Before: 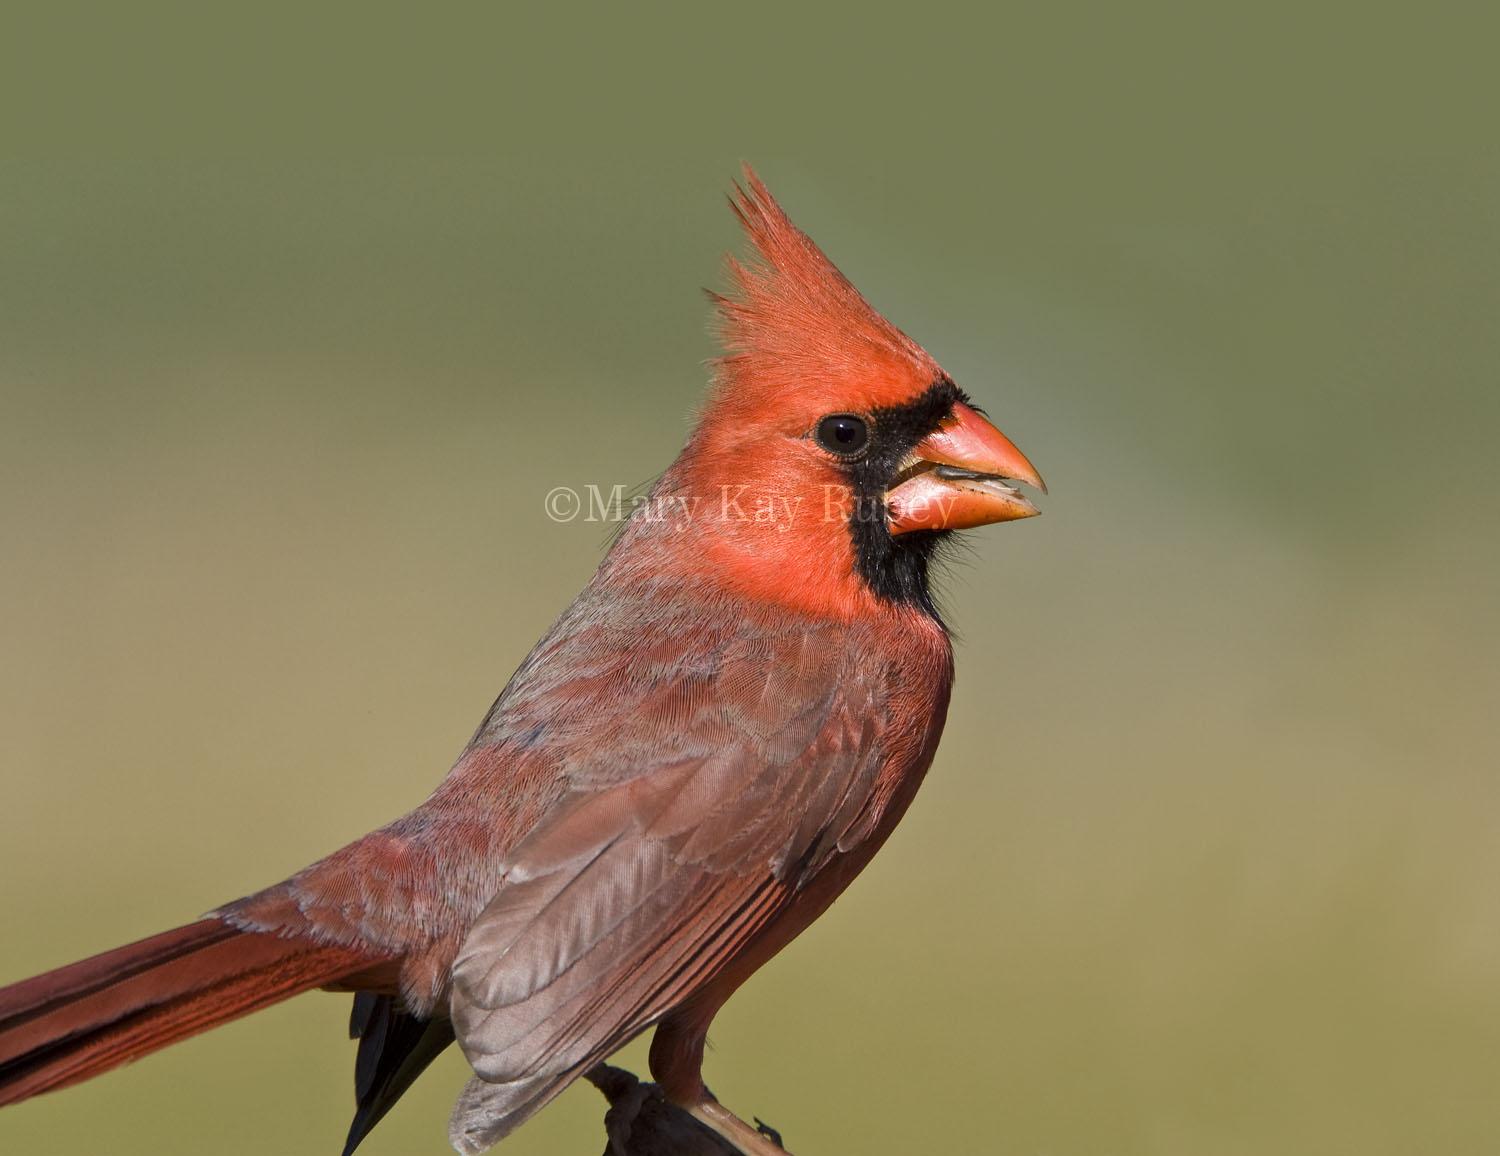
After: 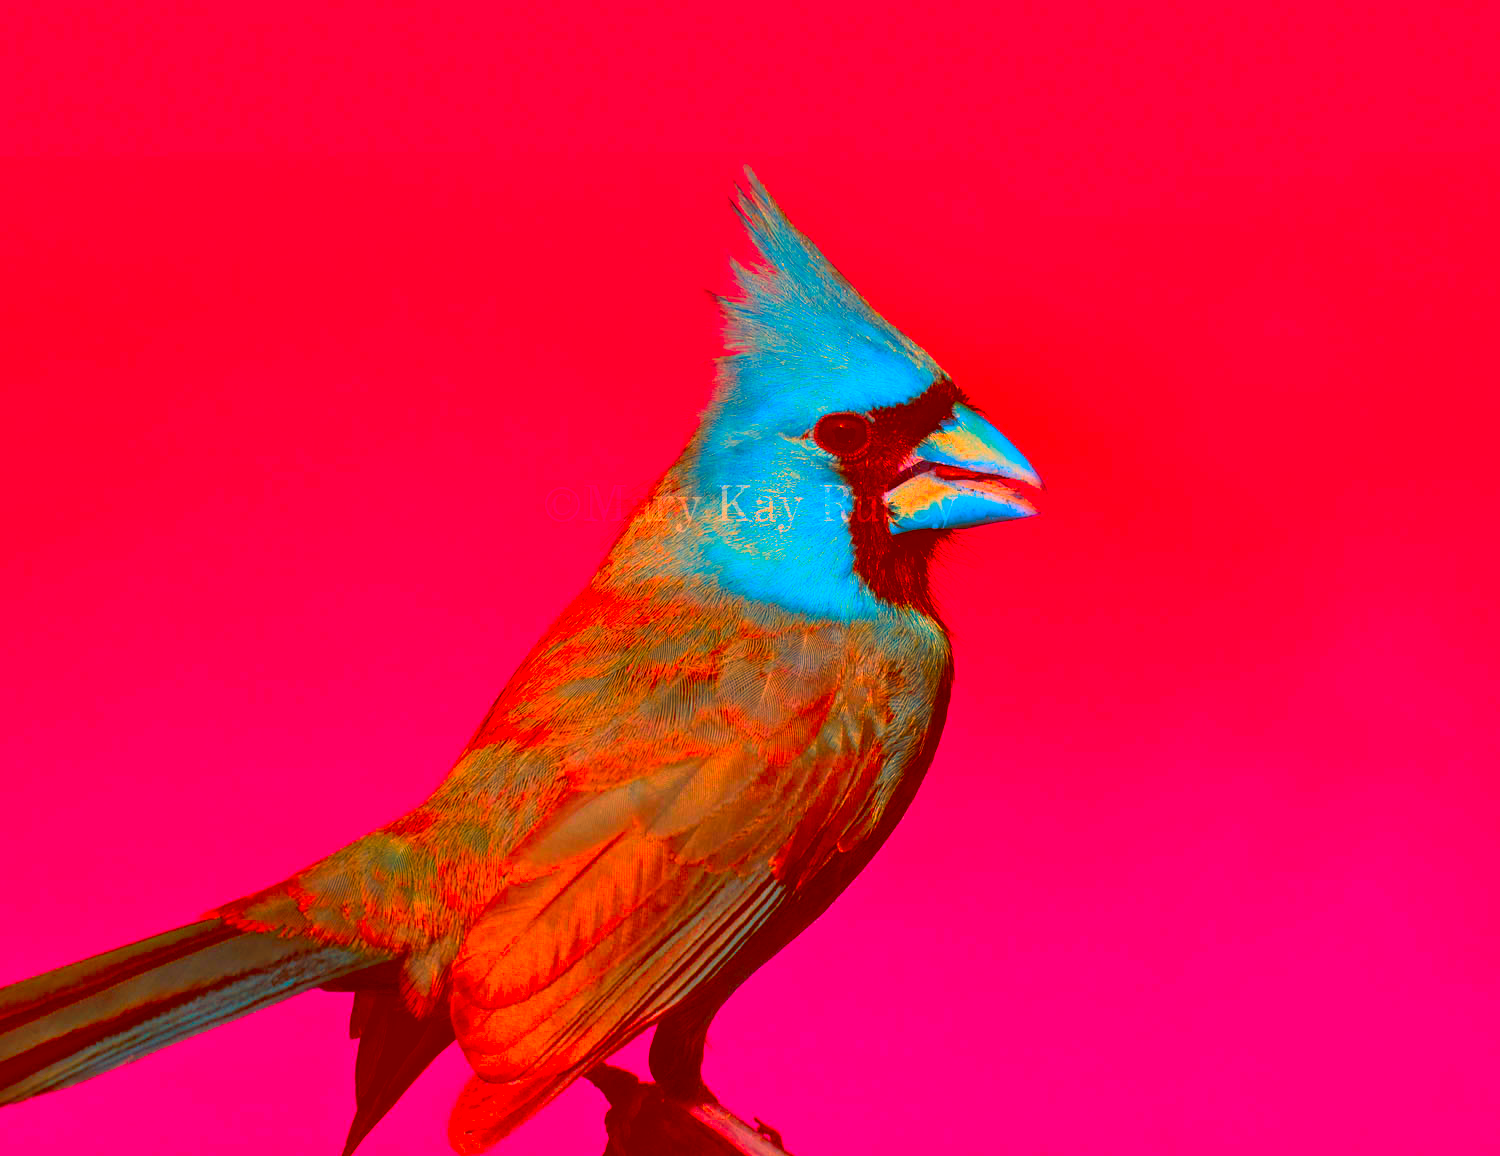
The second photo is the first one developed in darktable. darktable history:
color correction: highlights a* -39.51, highlights b* -39.56, shadows a* -39.98, shadows b* -39.52, saturation -2.95
